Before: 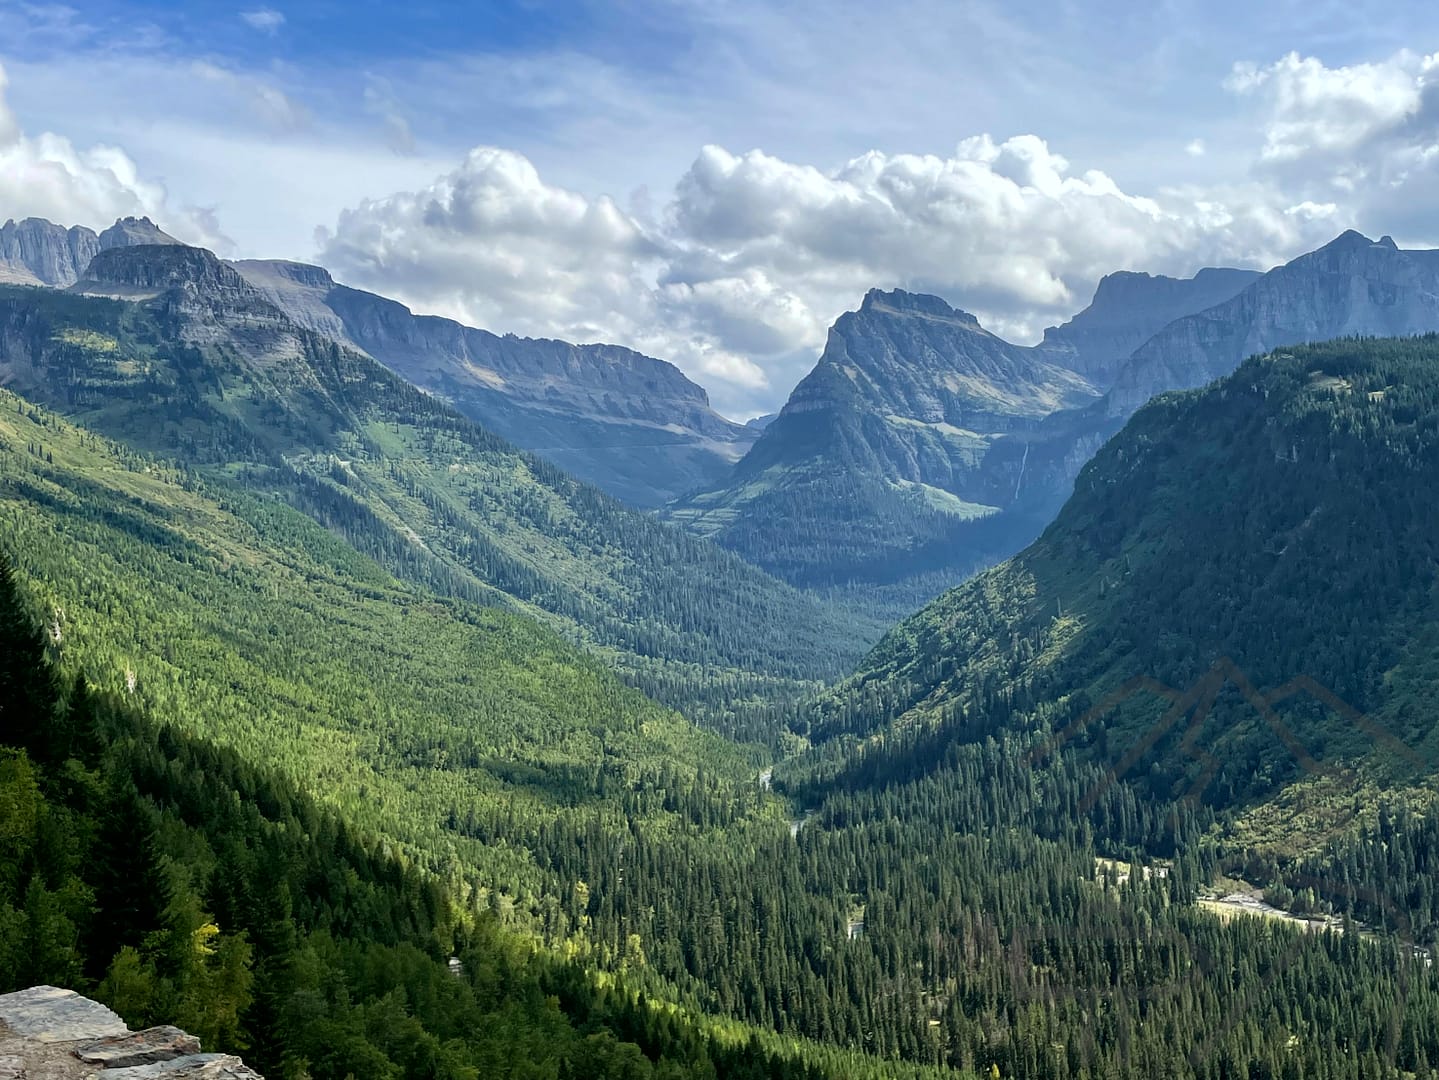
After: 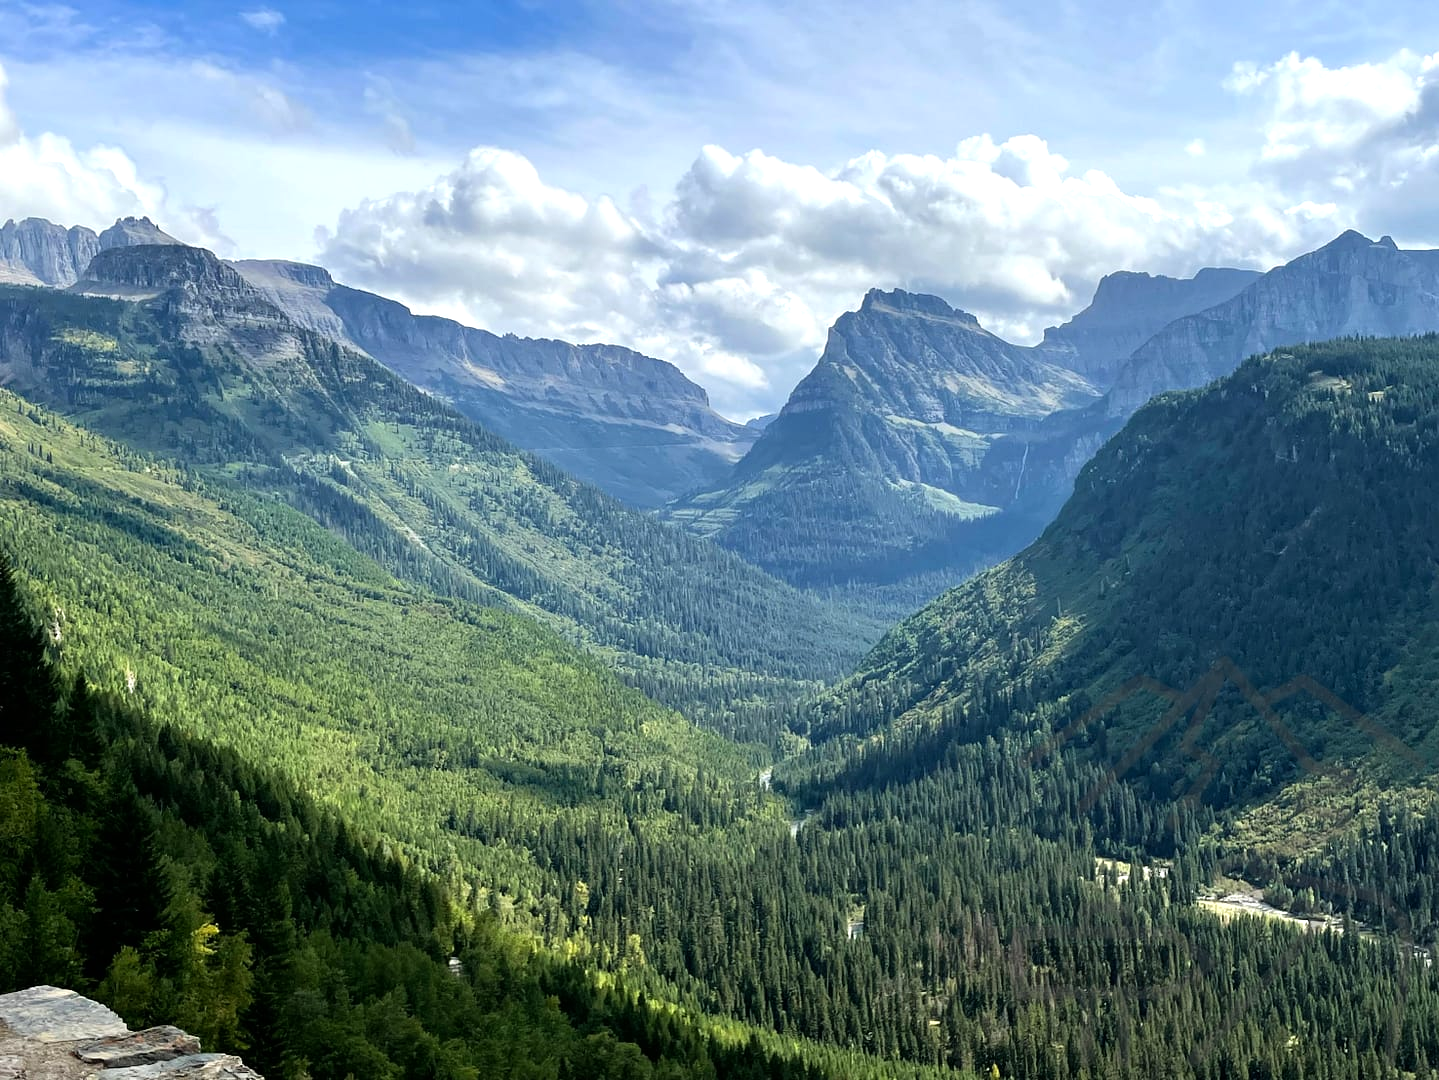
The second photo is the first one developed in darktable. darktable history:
tone equalizer: -8 EV -0.384 EV, -7 EV -0.423 EV, -6 EV -0.323 EV, -5 EV -0.224 EV, -3 EV 0.197 EV, -2 EV 0.324 EV, -1 EV 0.389 EV, +0 EV 0.394 EV
